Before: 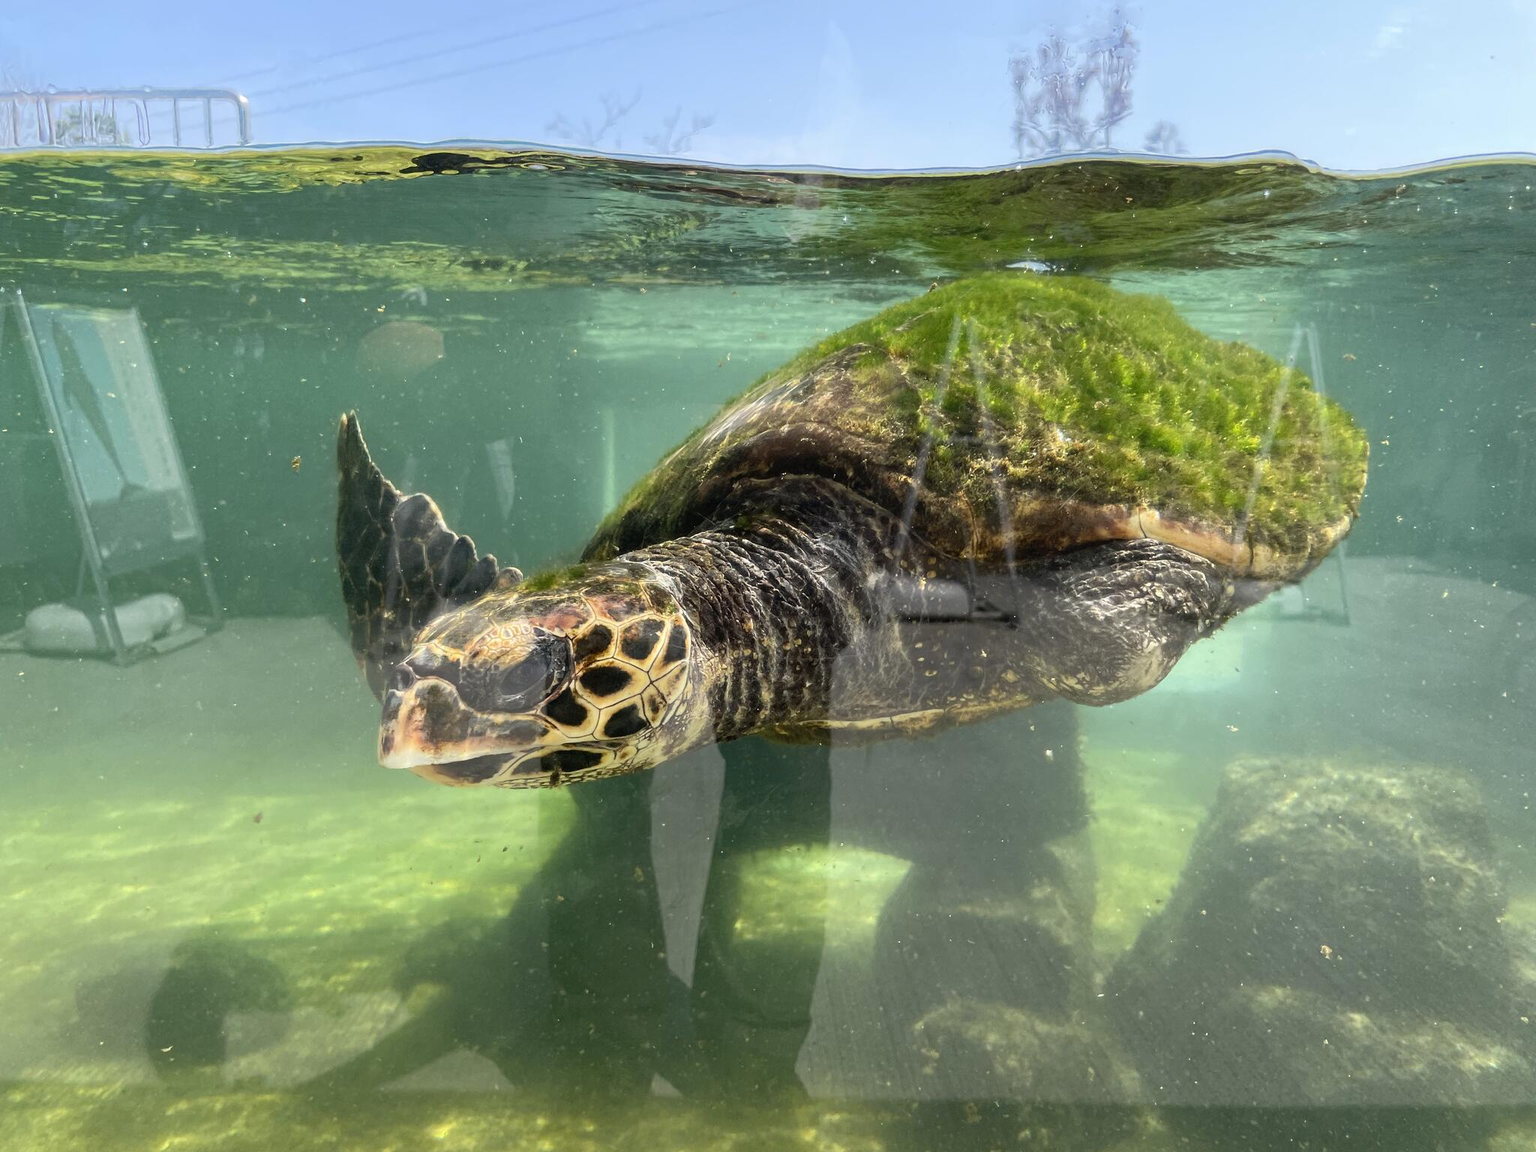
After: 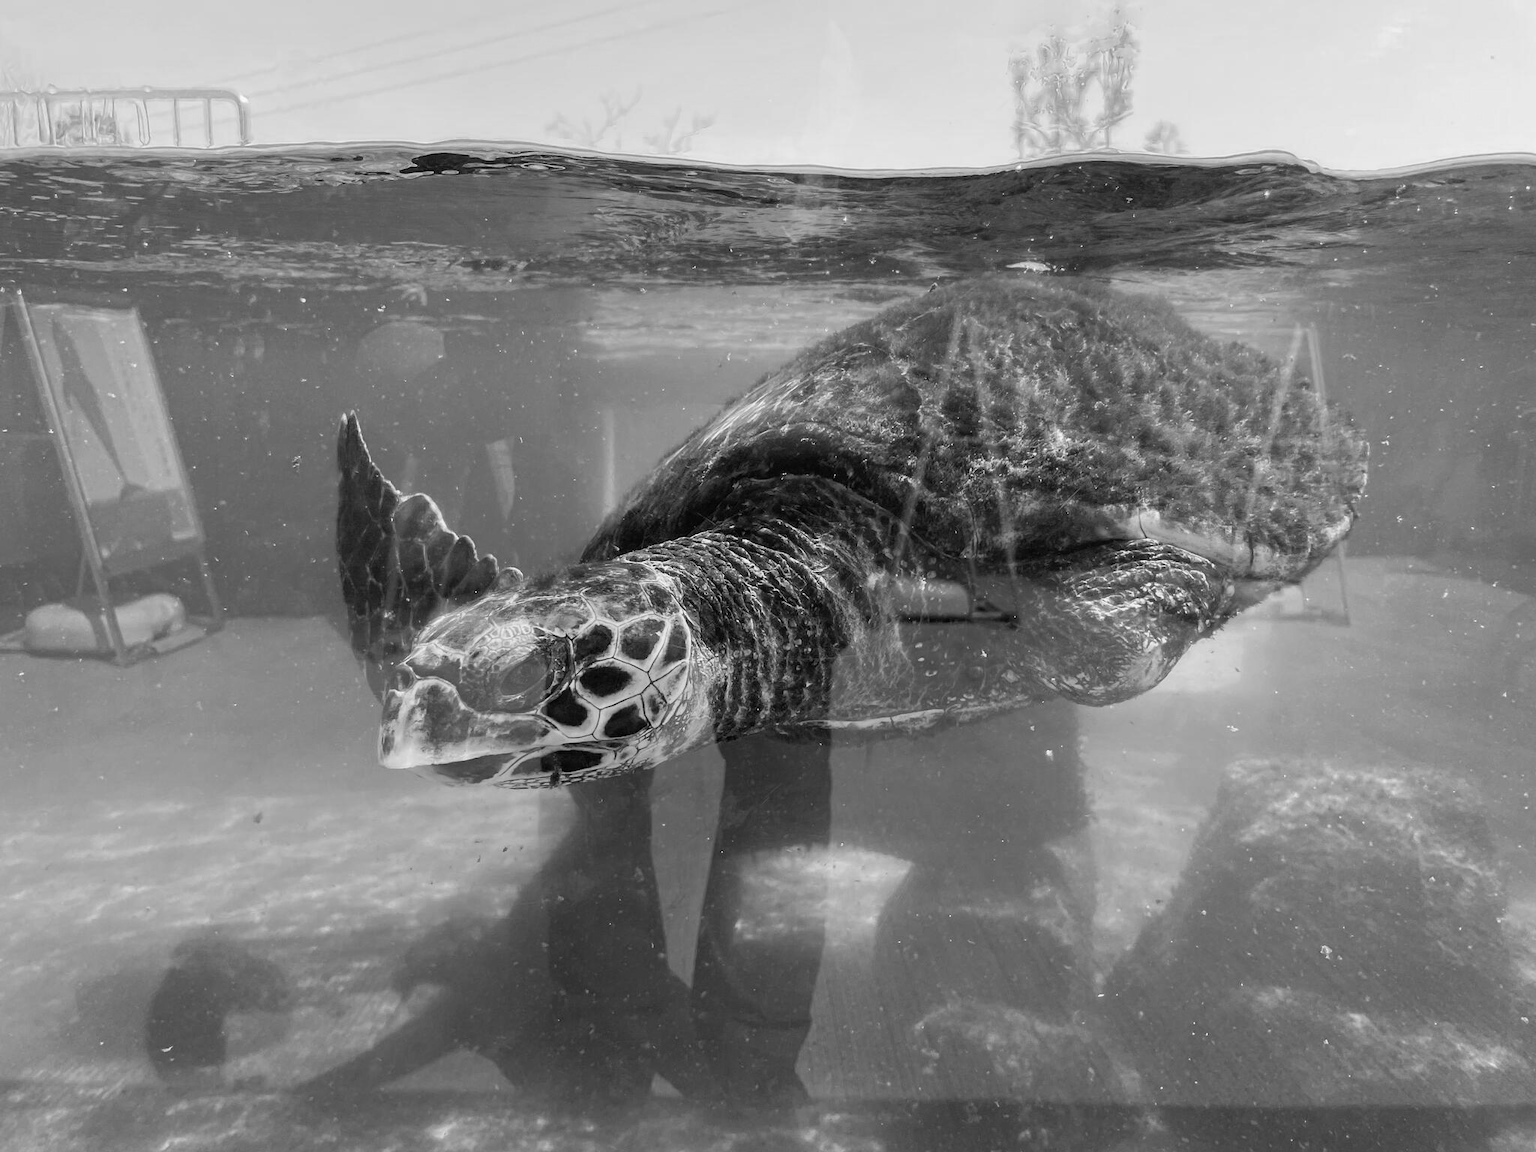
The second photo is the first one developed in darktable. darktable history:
white balance: red 1.009, blue 1.027
color calibration: output gray [0.21, 0.42, 0.37, 0], gray › normalize channels true, illuminant same as pipeline (D50), adaptation XYZ, x 0.346, y 0.359, gamut compression 0
